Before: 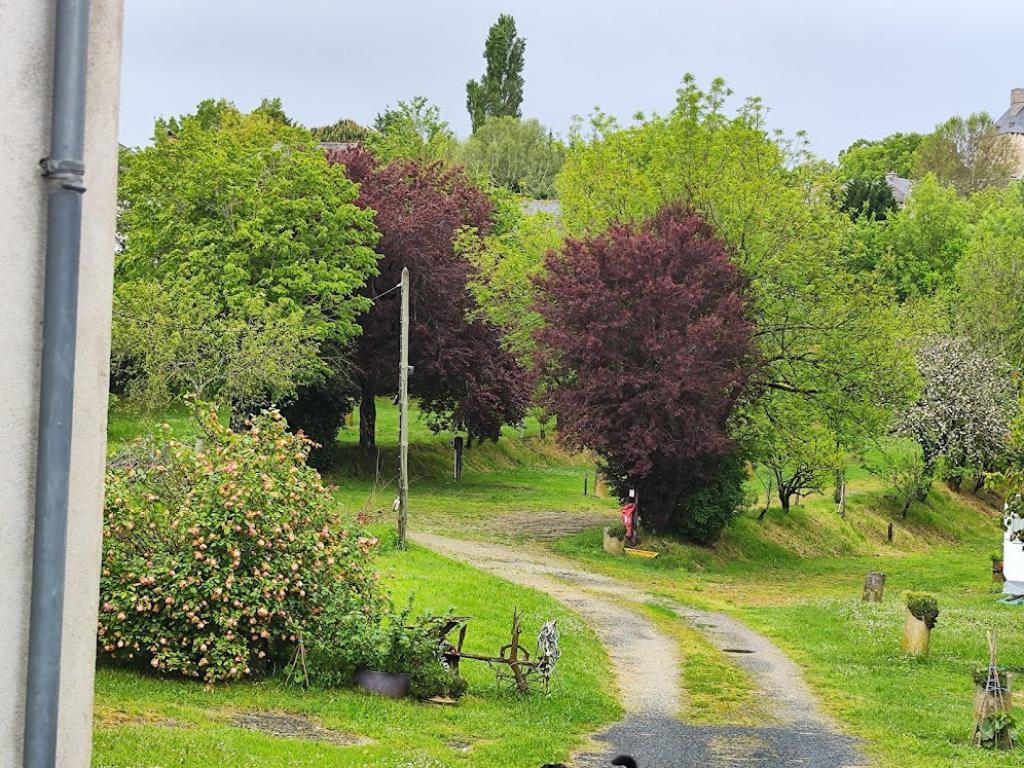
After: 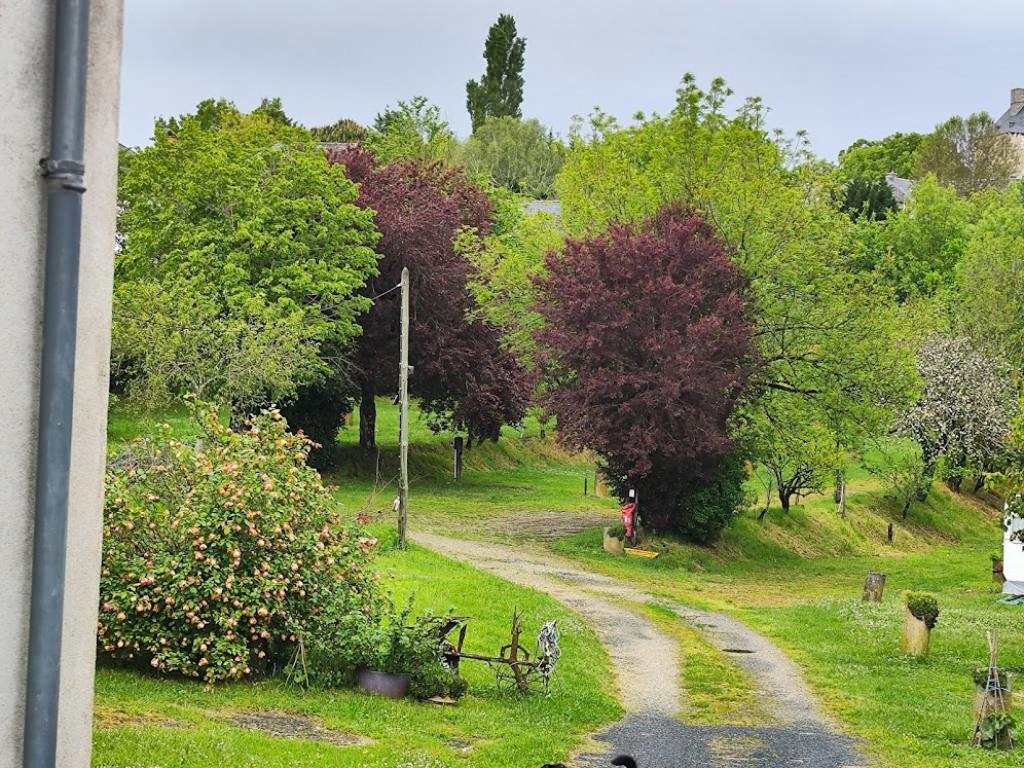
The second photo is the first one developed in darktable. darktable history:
shadows and highlights: shadows color adjustment 99.15%, highlights color adjustment 0.775%, low approximation 0.01, soften with gaussian
